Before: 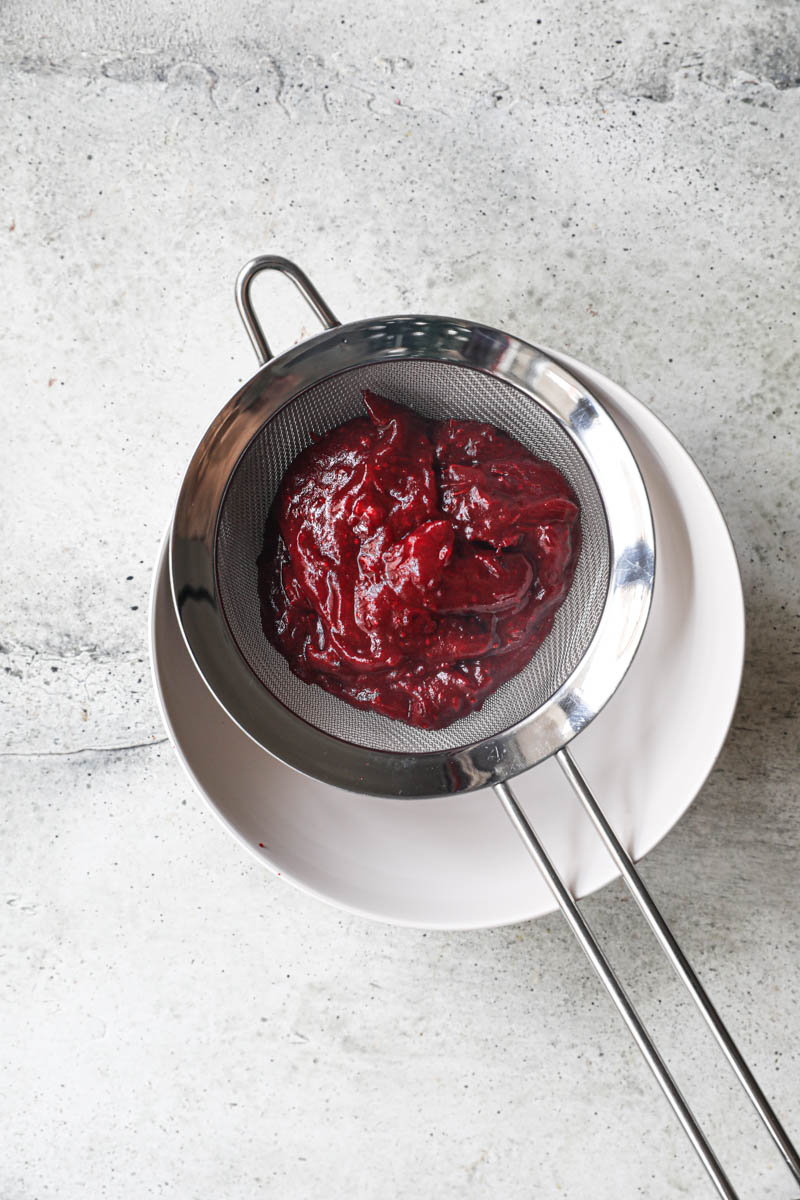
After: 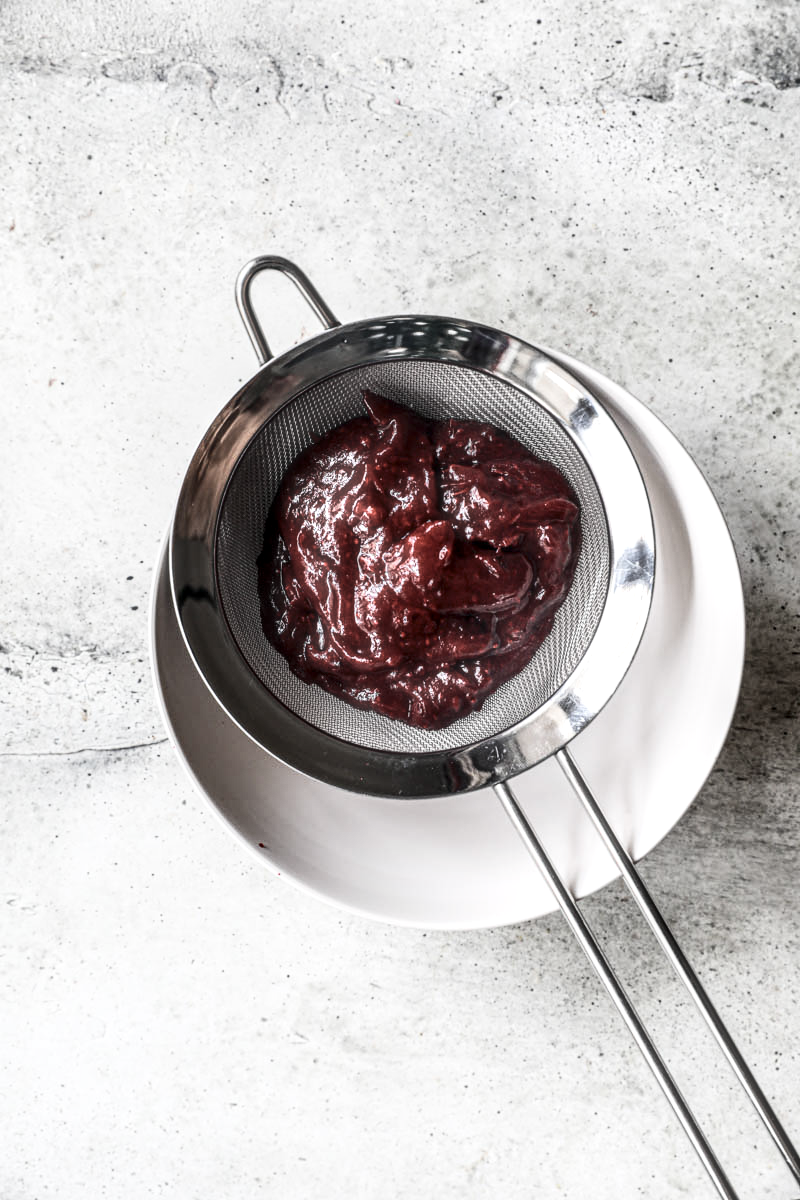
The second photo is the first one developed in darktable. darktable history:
haze removal: strength -0.1, adaptive false
local contrast: detail 150%
color balance: on, module defaults
contrast brightness saturation: contrast 0.25, saturation -0.31
